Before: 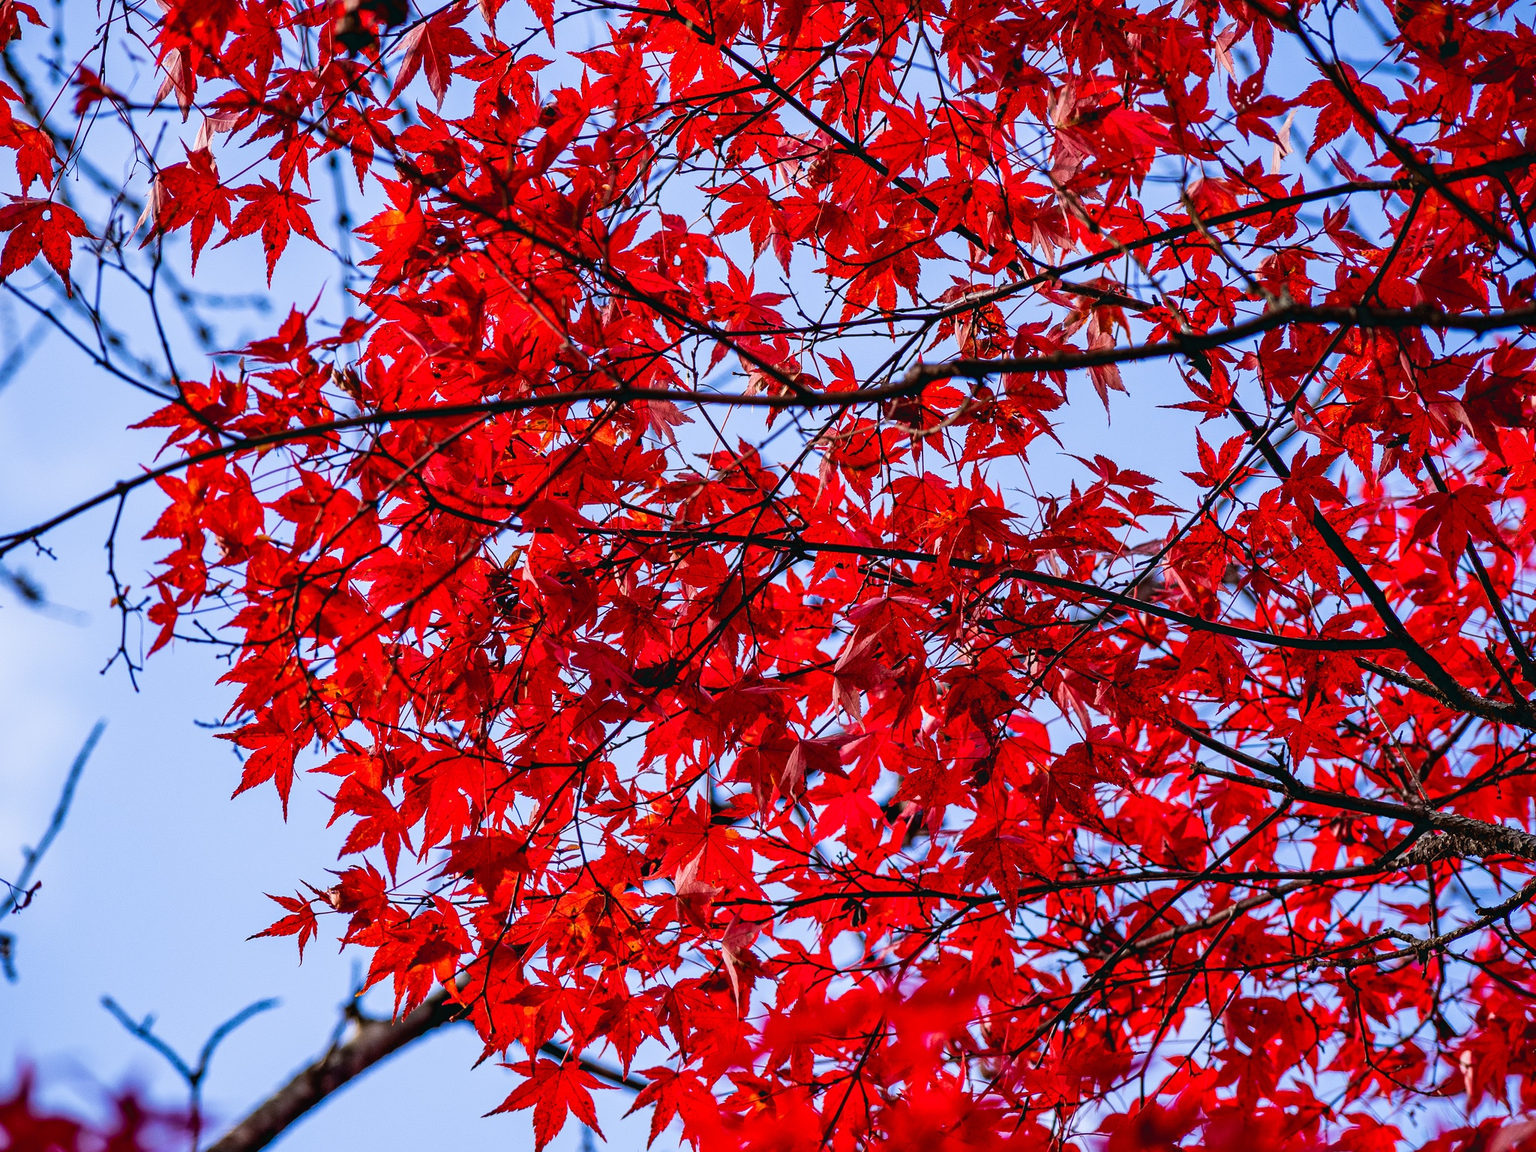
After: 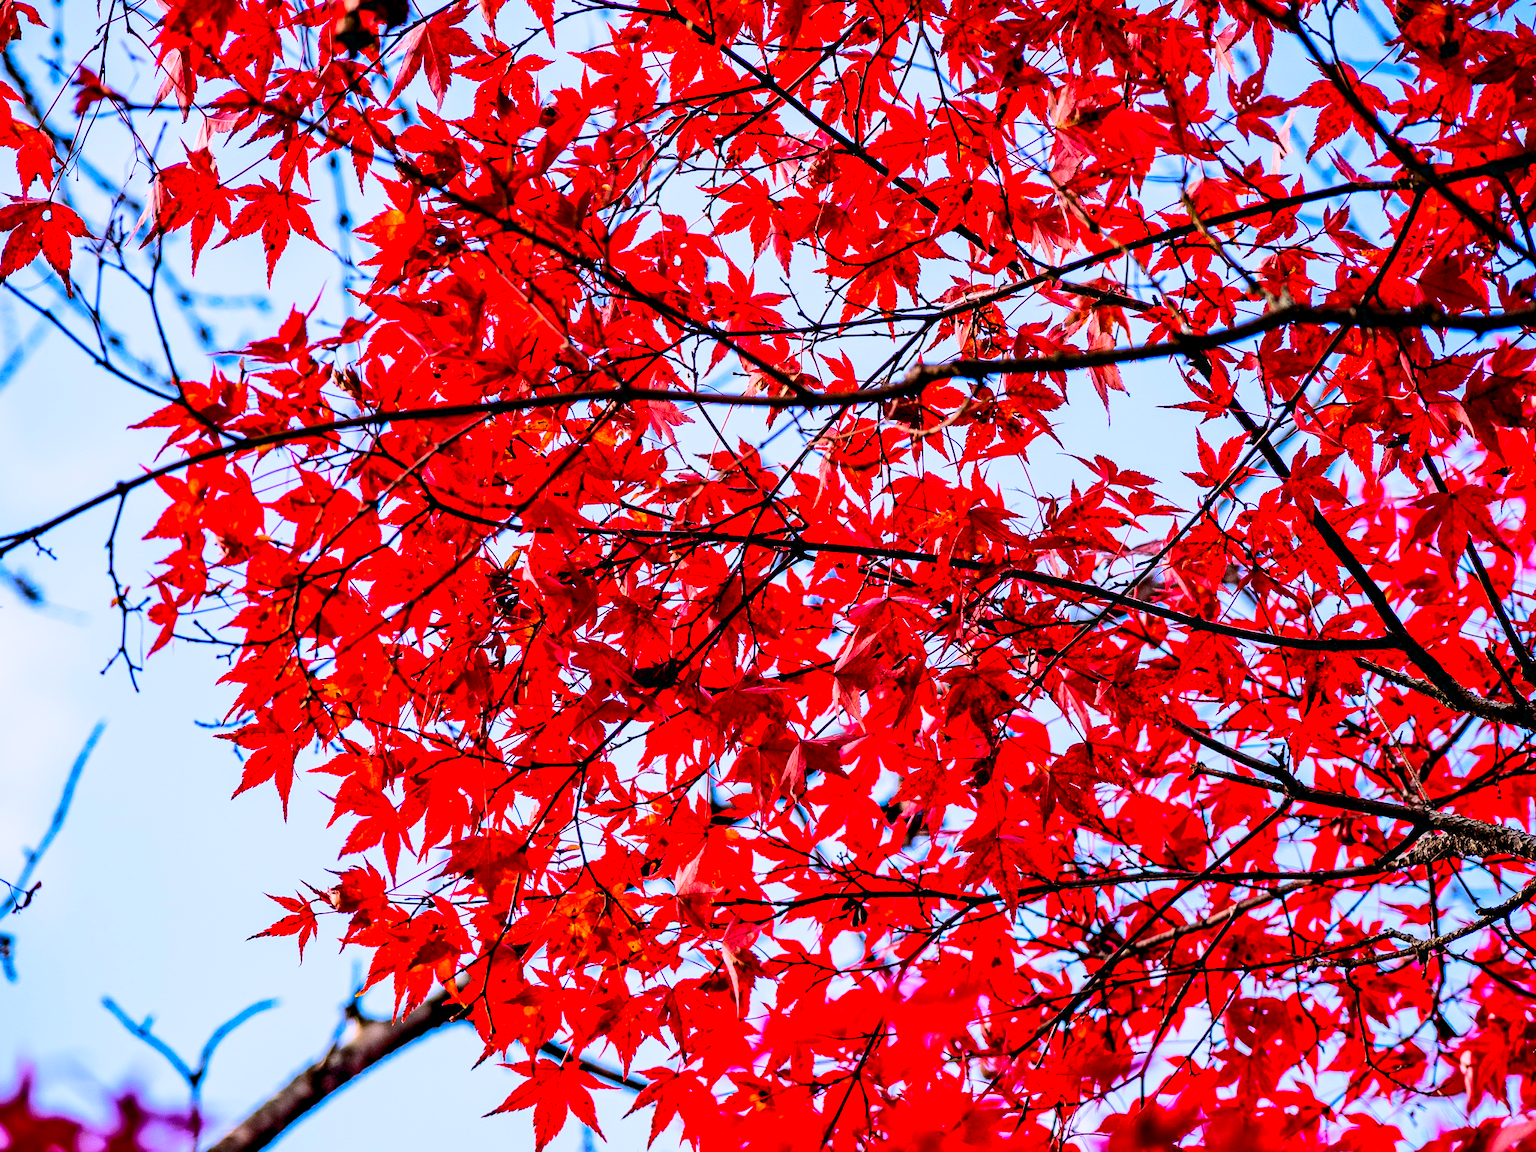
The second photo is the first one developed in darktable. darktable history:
base curve: curves: ch0 [(0, 0) (0.025, 0.046) (0.112, 0.277) (0.467, 0.74) (0.814, 0.929) (1, 0.942)]
exposure: compensate highlight preservation false
color balance rgb: shadows lift › chroma 2%, shadows lift › hue 217.2°, power › chroma 0.25%, power › hue 60°, highlights gain › chroma 1.5%, highlights gain › hue 309.6°, global offset › luminance -0.5%, perceptual saturation grading › global saturation 15%, global vibrance 20%
